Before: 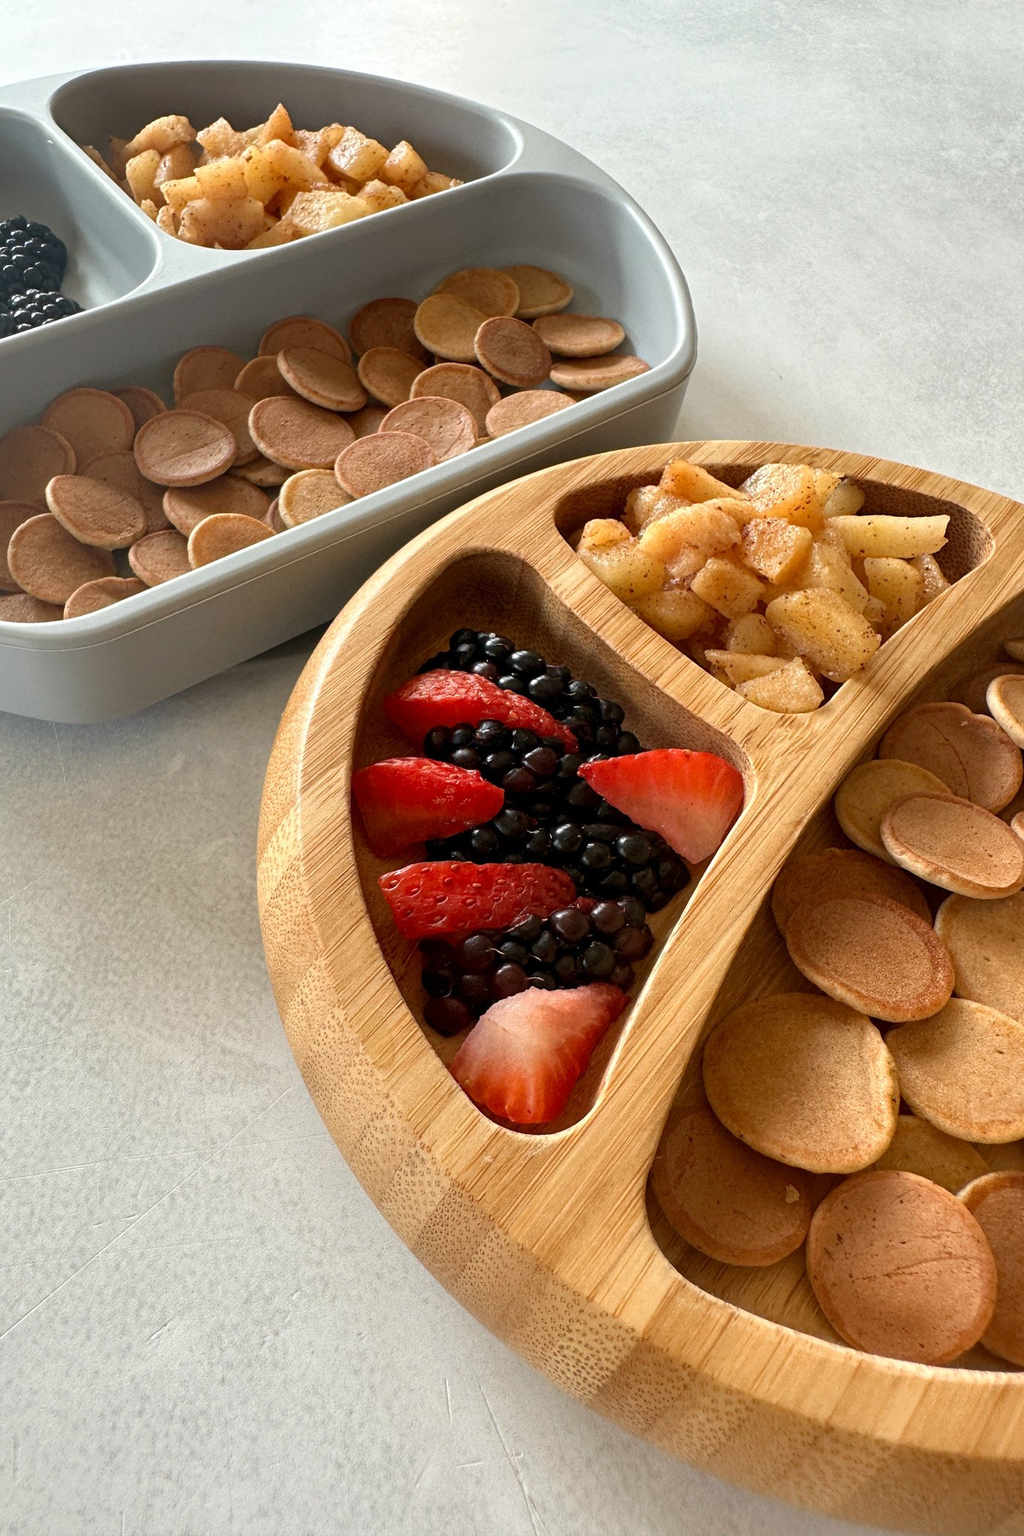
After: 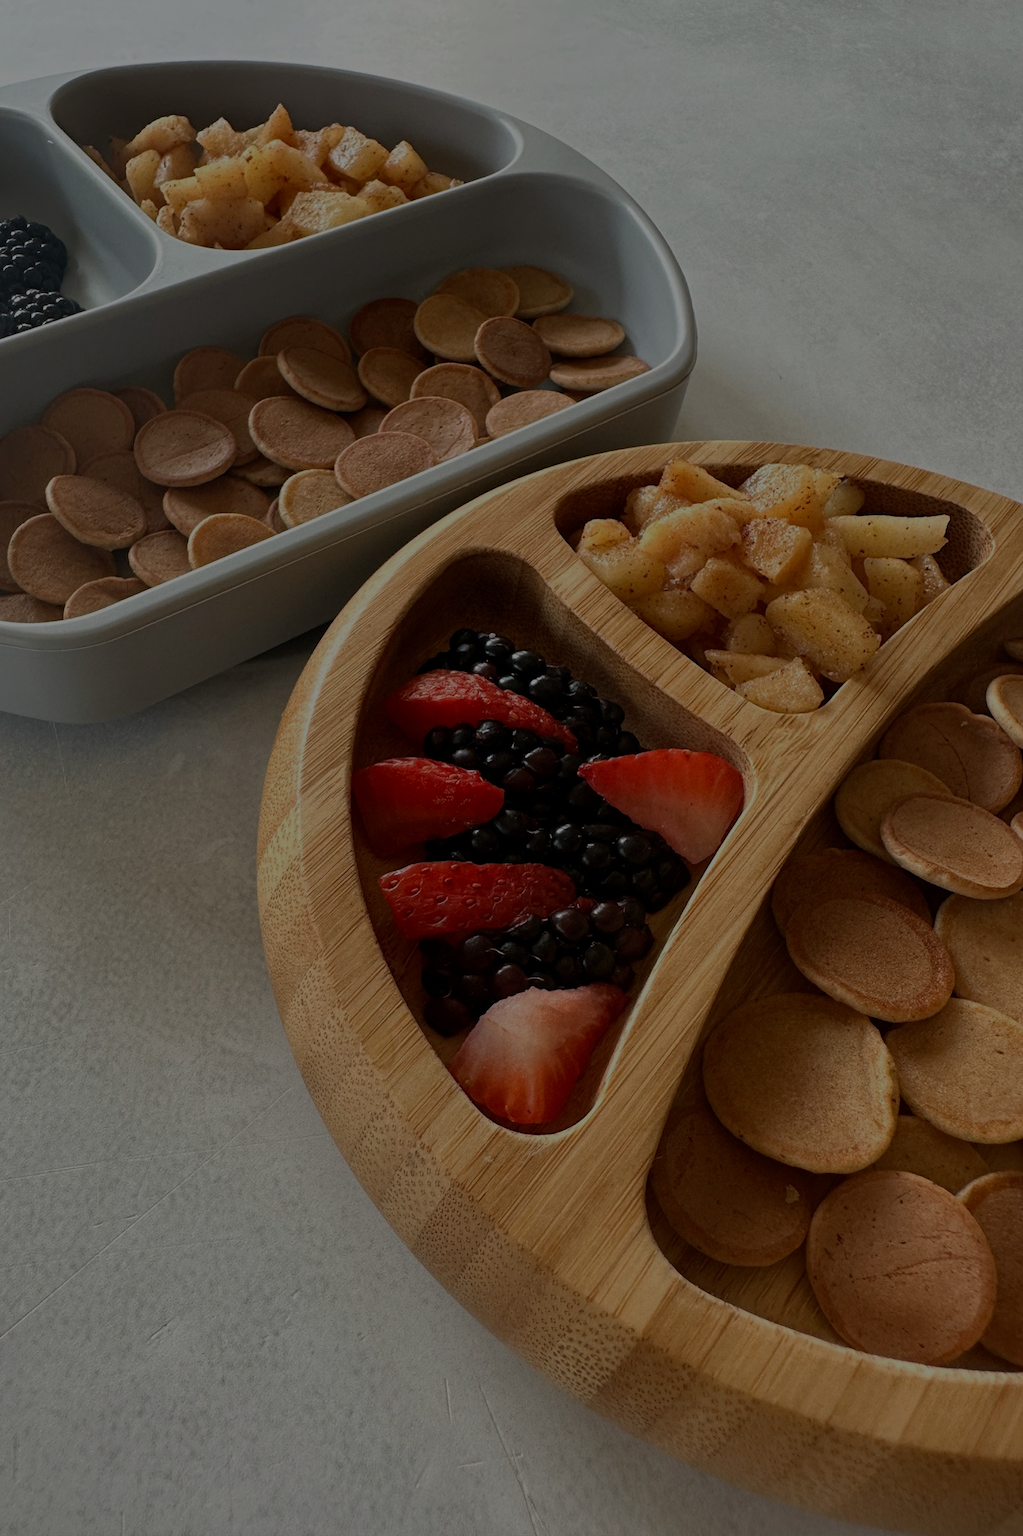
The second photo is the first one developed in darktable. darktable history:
exposure: exposure -1.958 EV, compensate exposure bias true, compensate highlight preservation false
